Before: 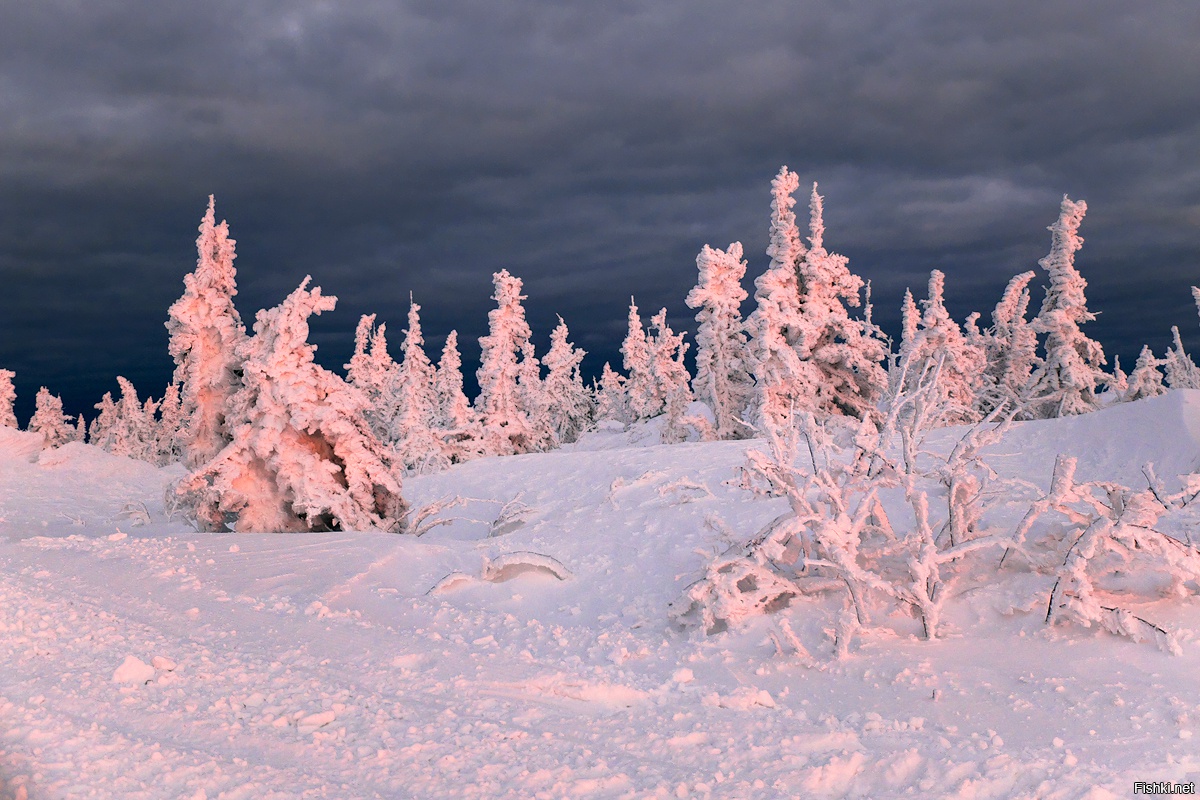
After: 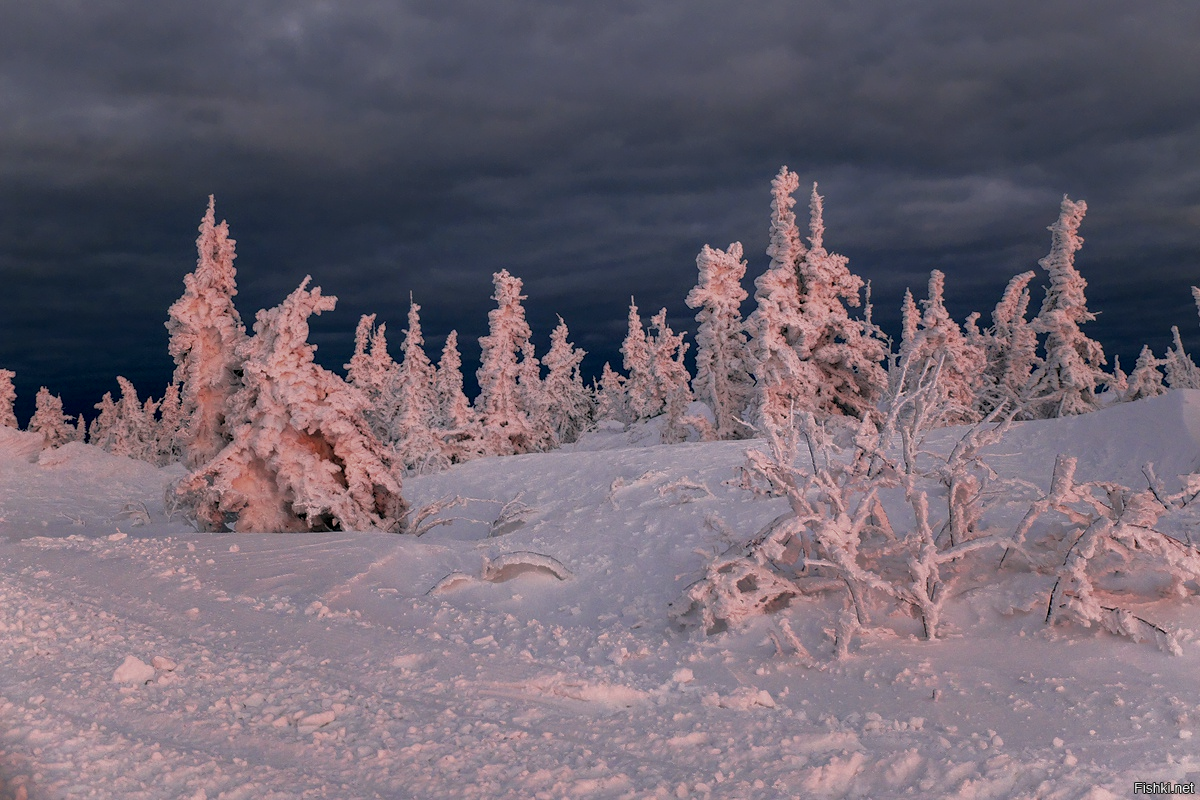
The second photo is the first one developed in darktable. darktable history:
local contrast: highlights 55%, shadows 52%, detail 130%, midtone range 0.452
base curve: curves: ch0 [(0, 0) (0.826, 0.587) (1, 1)]
